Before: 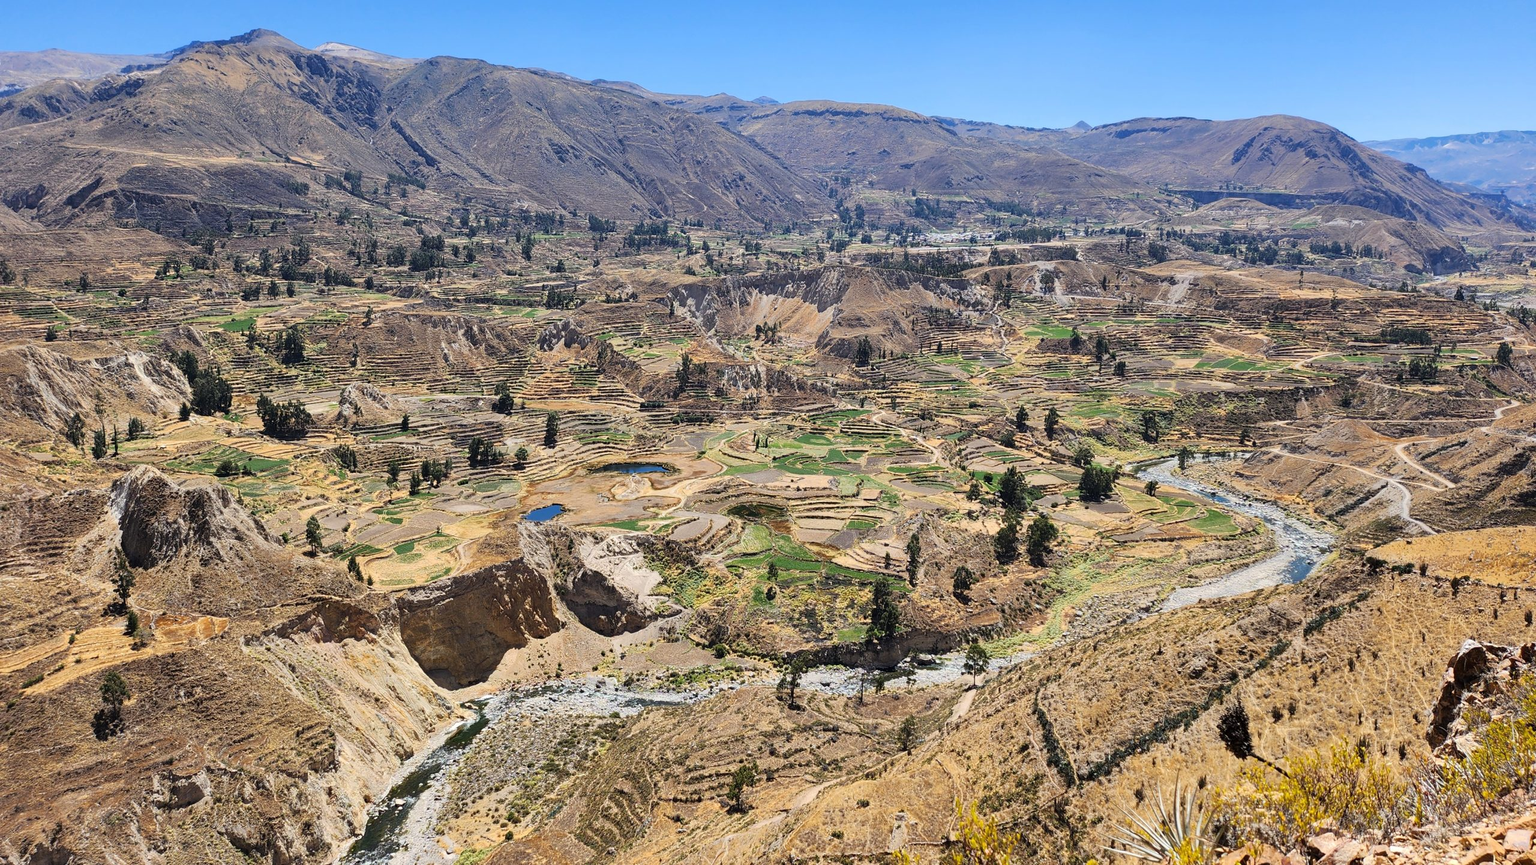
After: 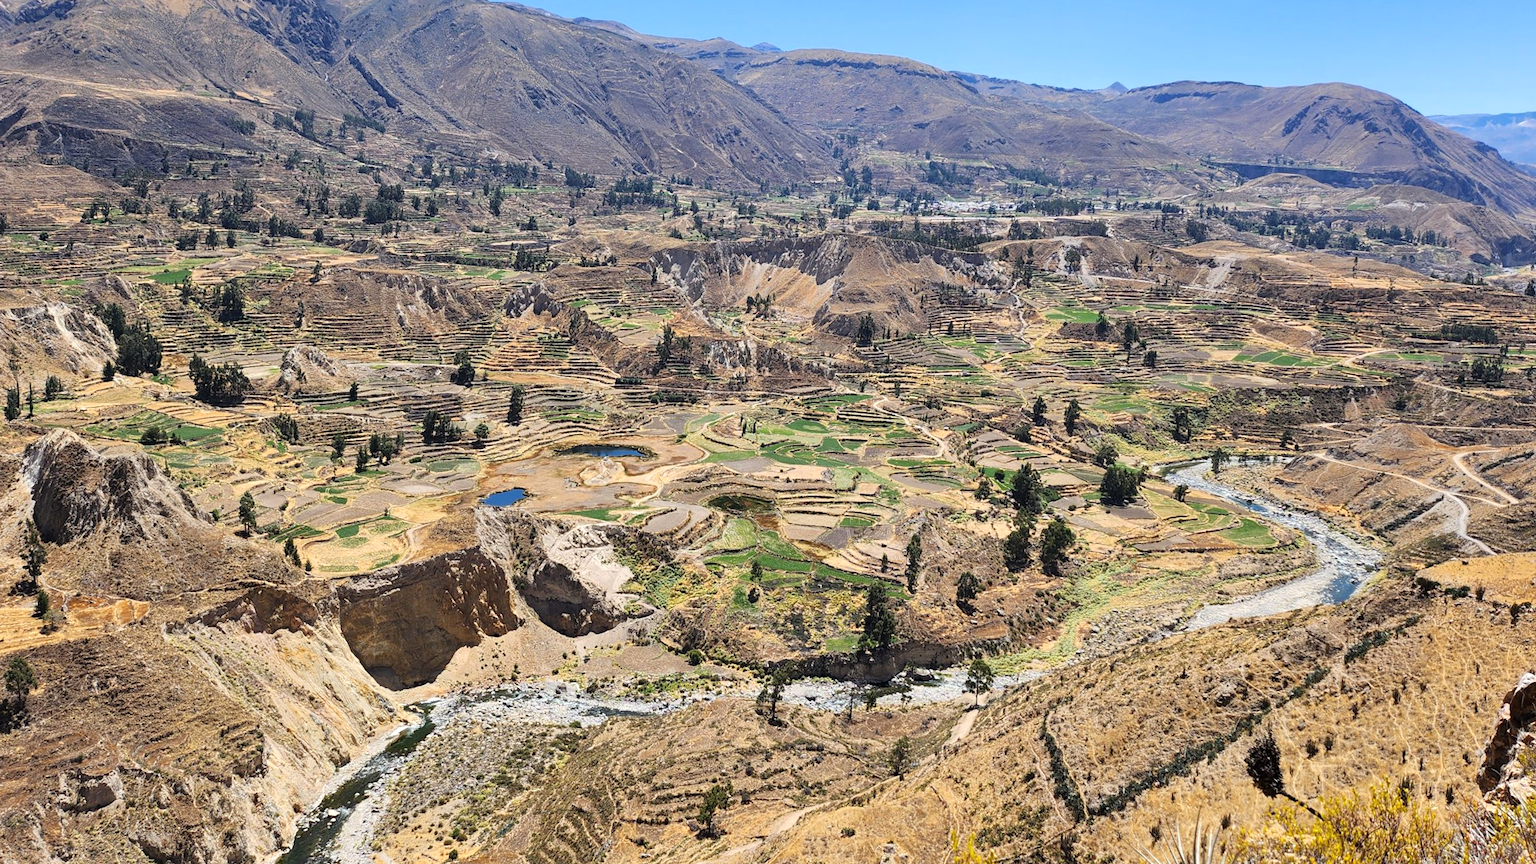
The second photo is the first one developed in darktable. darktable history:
exposure: exposure 0.178 EV, compensate exposure bias true, compensate highlight preservation false
crop and rotate: angle -1.96°, left 3.097%, top 4.154%, right 1.586%, bottom 0.529%
